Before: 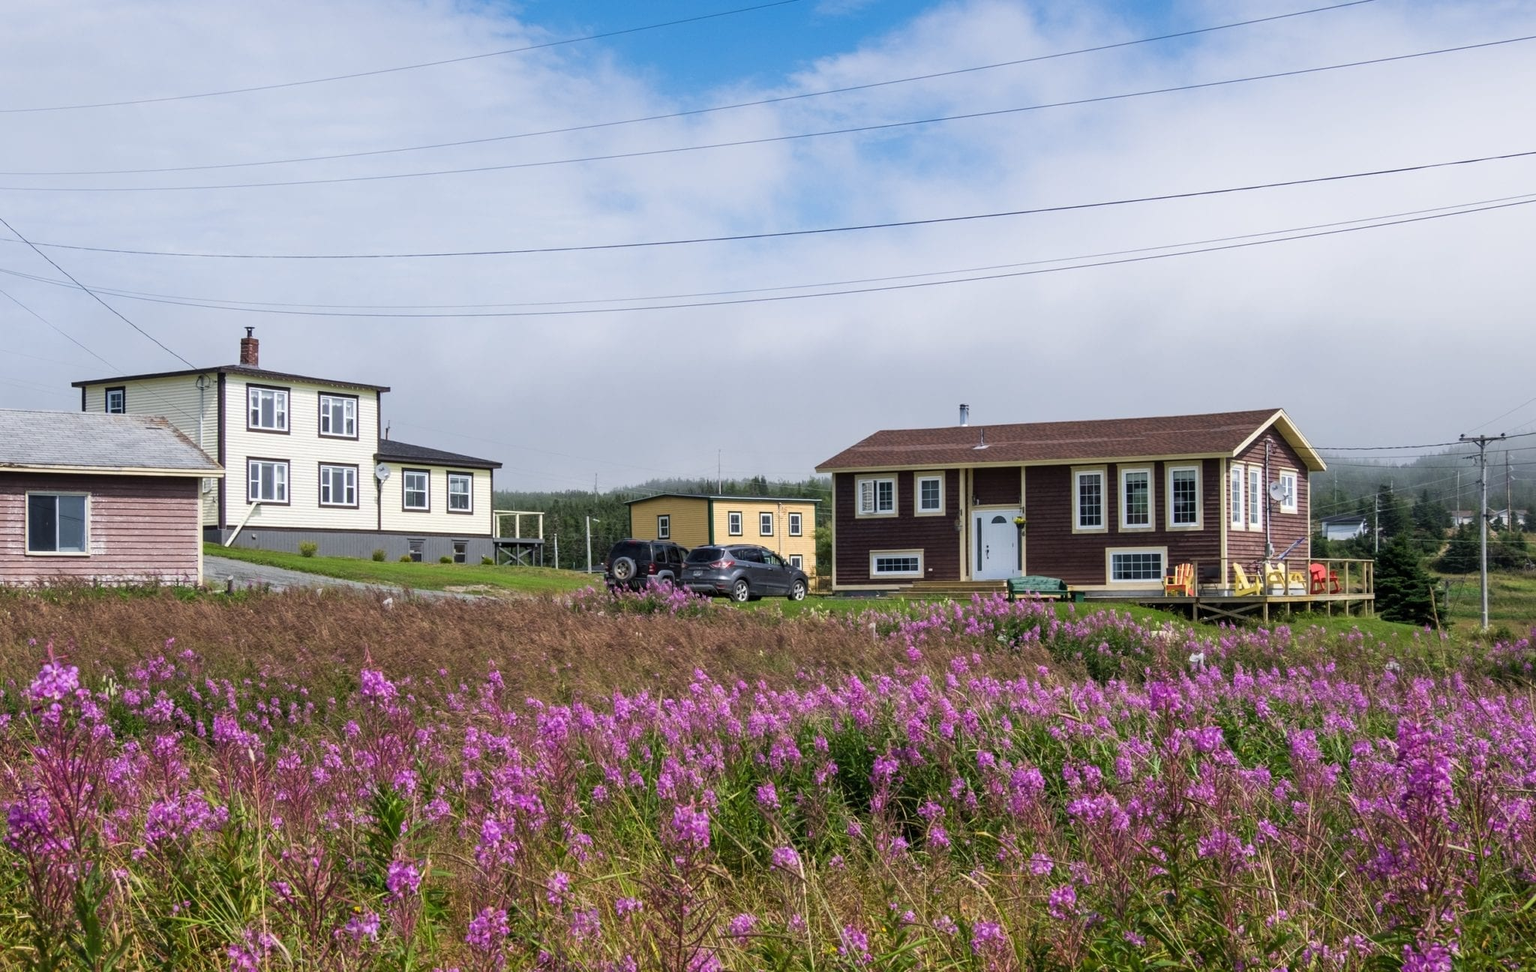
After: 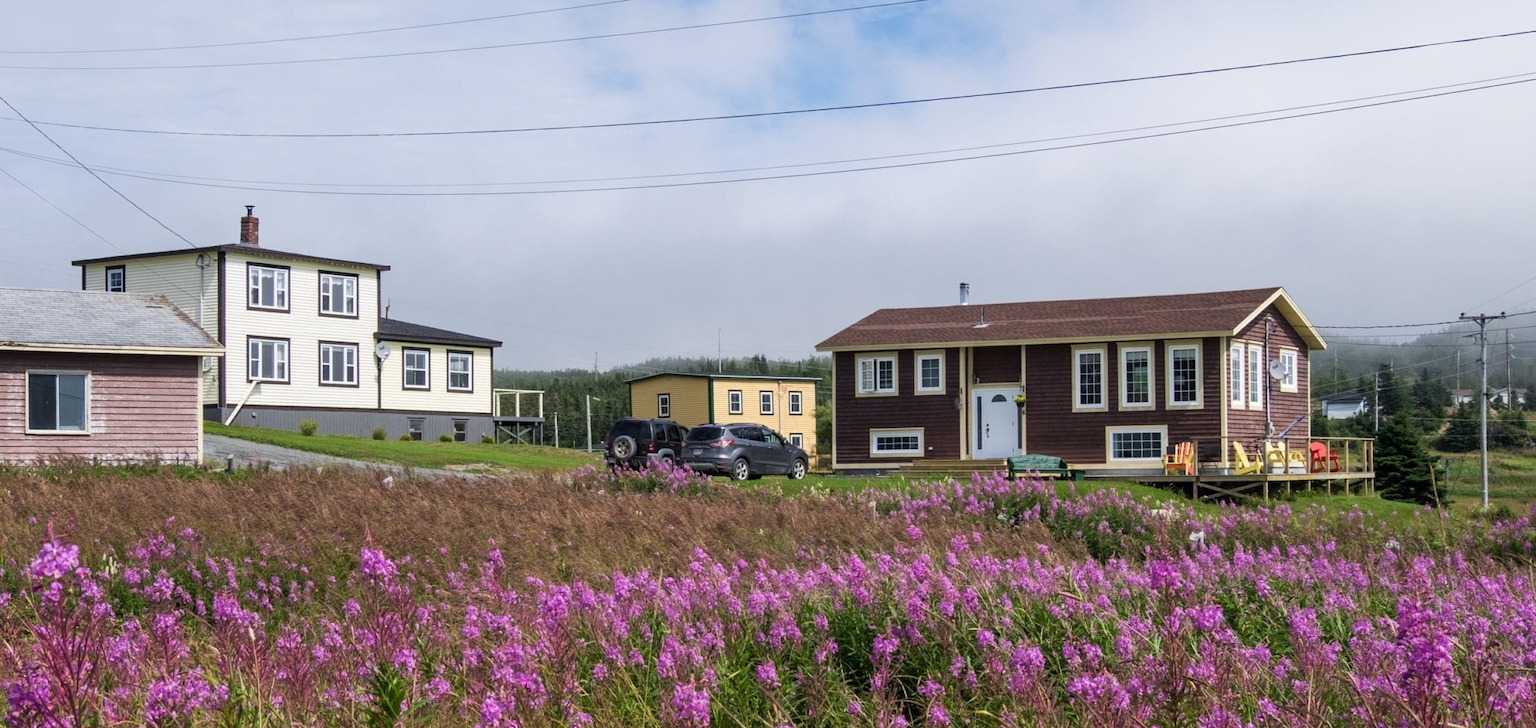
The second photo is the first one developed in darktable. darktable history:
crop and rotate: top 12.55%, bottom 12.51%
